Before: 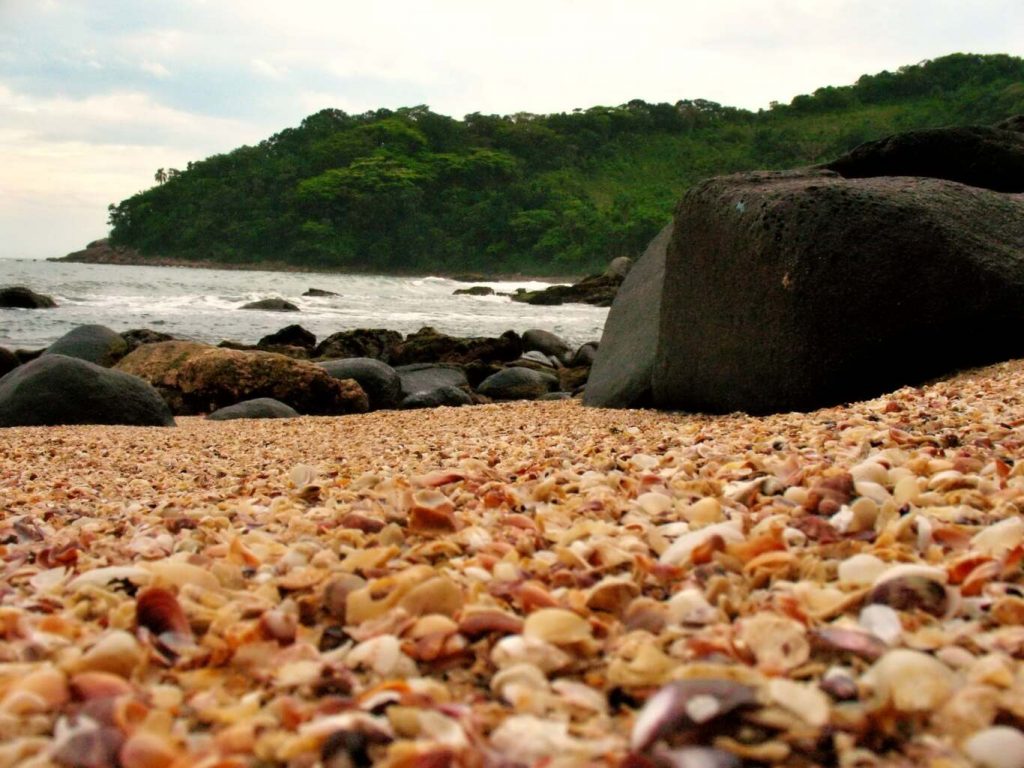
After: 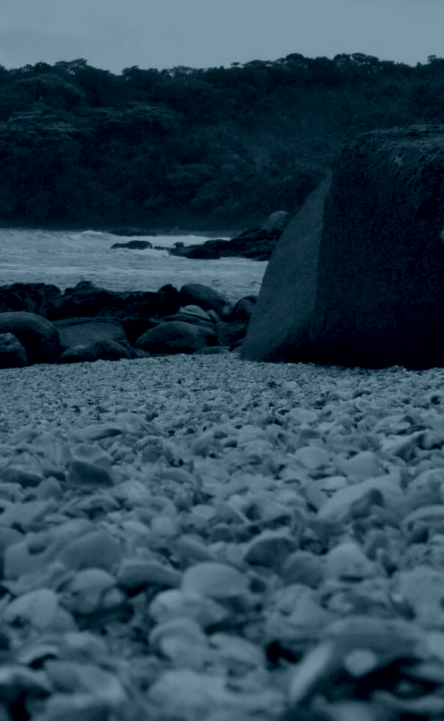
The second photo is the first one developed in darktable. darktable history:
colorize: hue 194.4°, saturation 29%, source mix 61.75%, lightness 3.98%, version 1
white balance: red 1.467, blue 0.684
crop: left 33.452%, top 6.025%, right 23.155%
